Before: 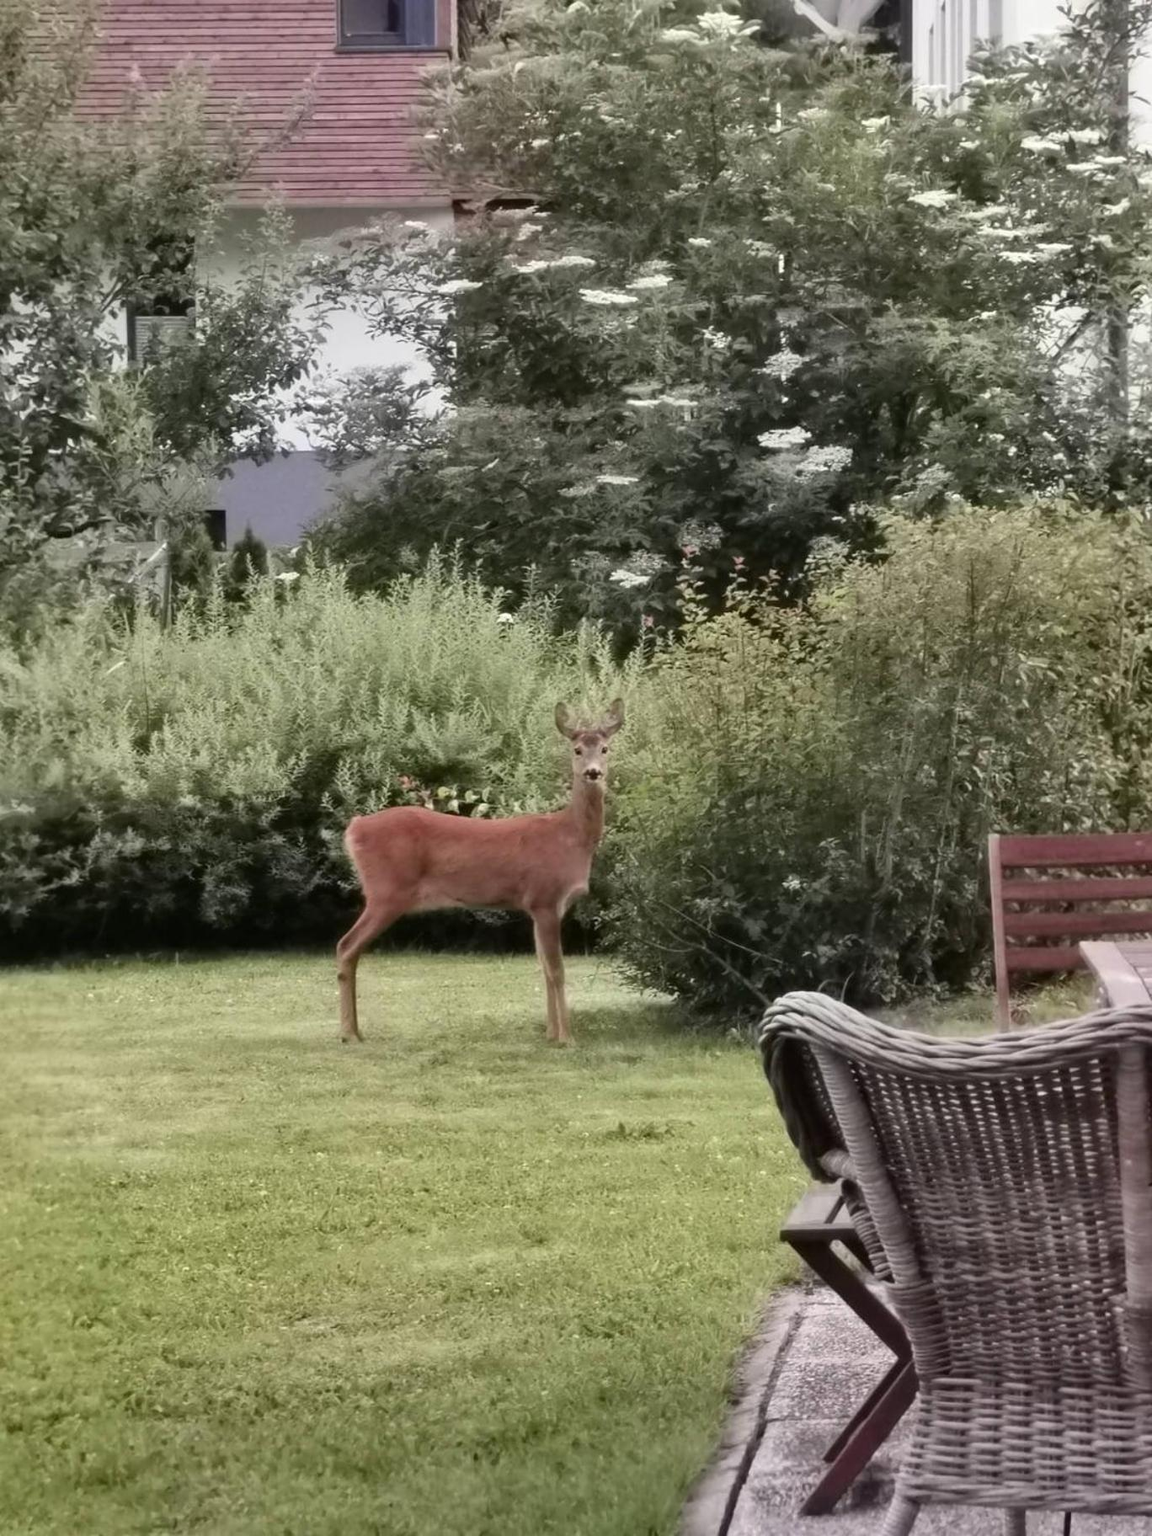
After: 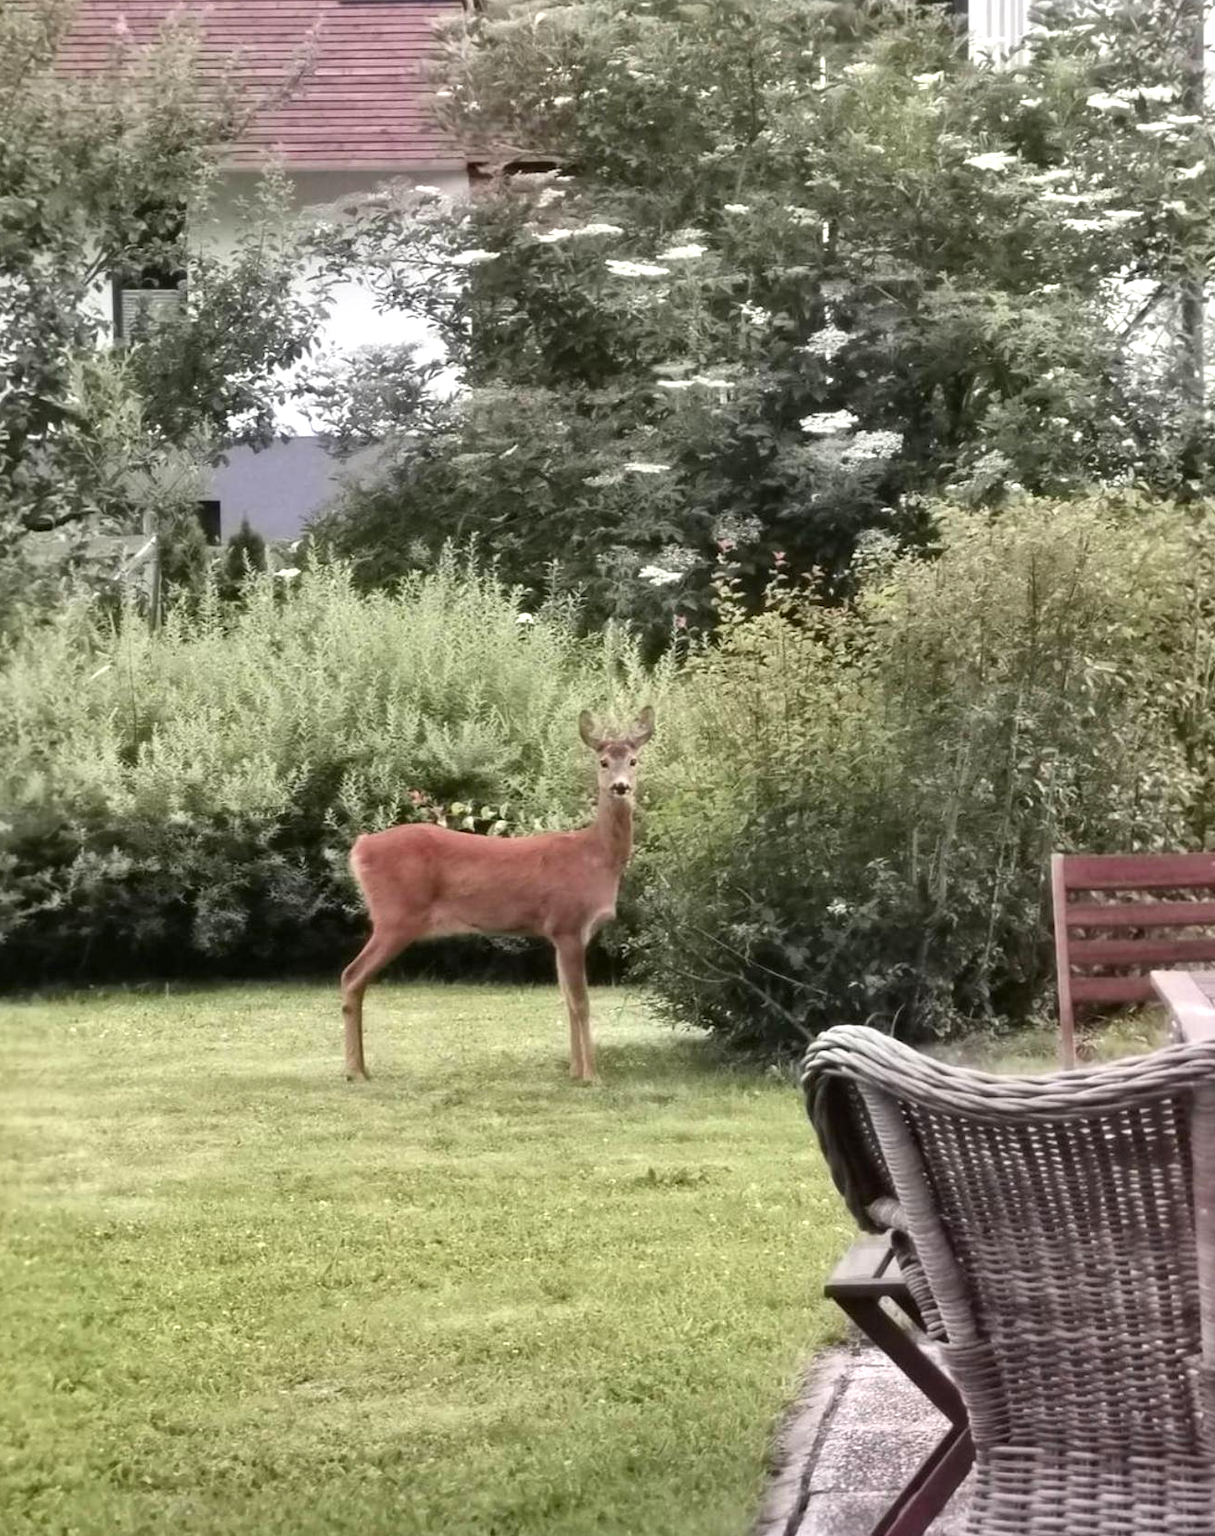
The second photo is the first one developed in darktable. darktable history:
exposure: exposure 0.456 EV, compensate exposure bias true, compensate highlight preservation false
crop: left 2.095%, top 3.325%, right 1.044%, bottom 4.844%
local contrast: mode bilateral grid, contrast 10, coarseness 24, detail 115%, midtone range 0.2
